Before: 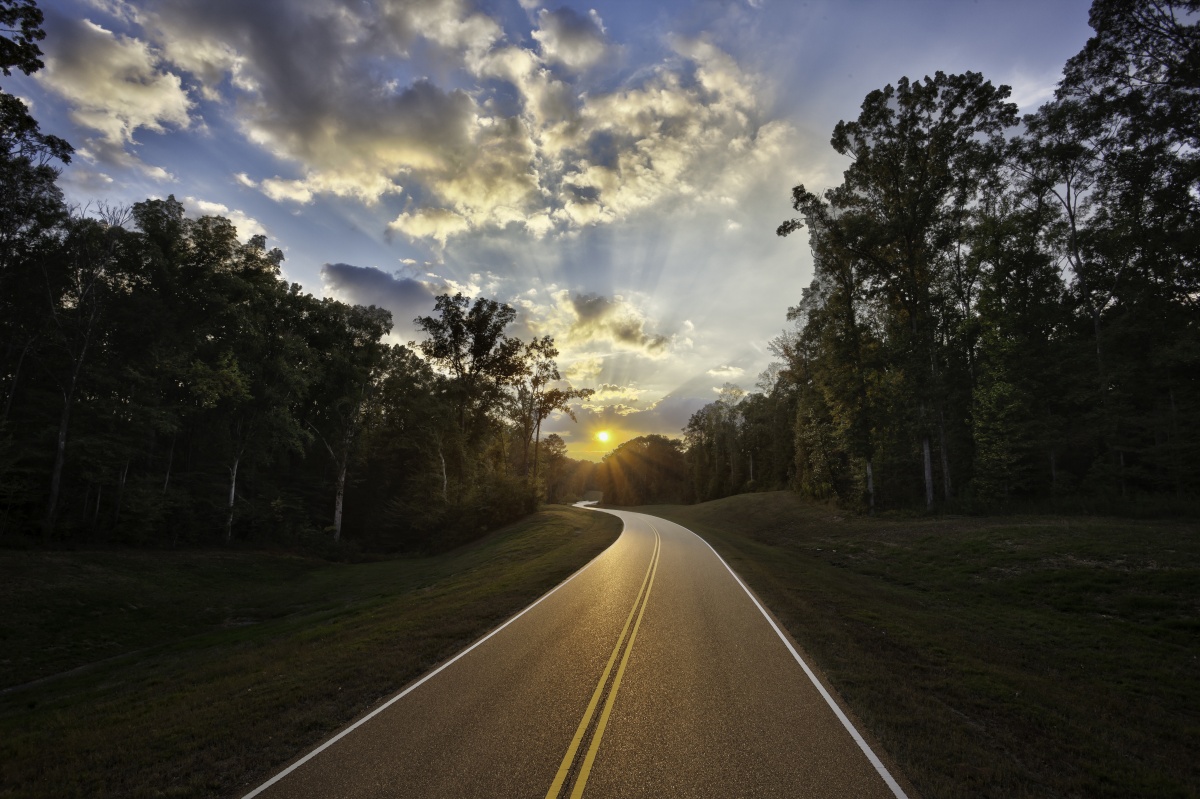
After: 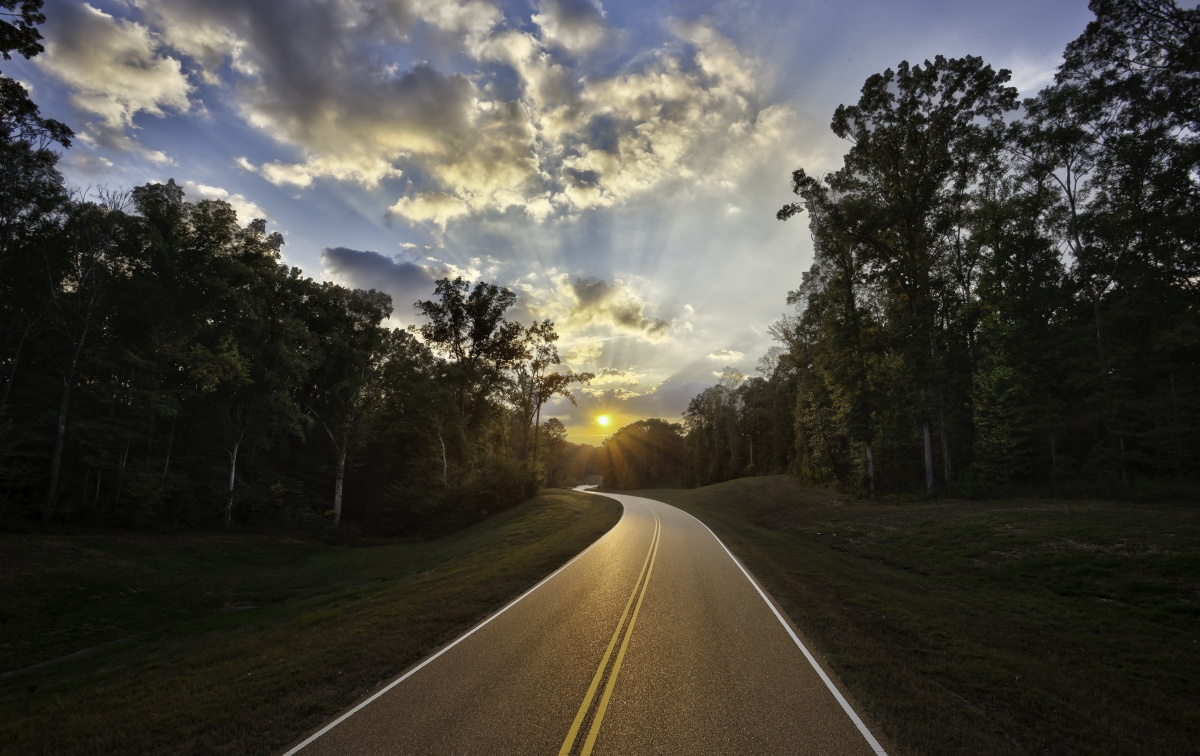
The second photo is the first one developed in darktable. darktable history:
crop and rotate: top 2.047%, bottom 3.263%
